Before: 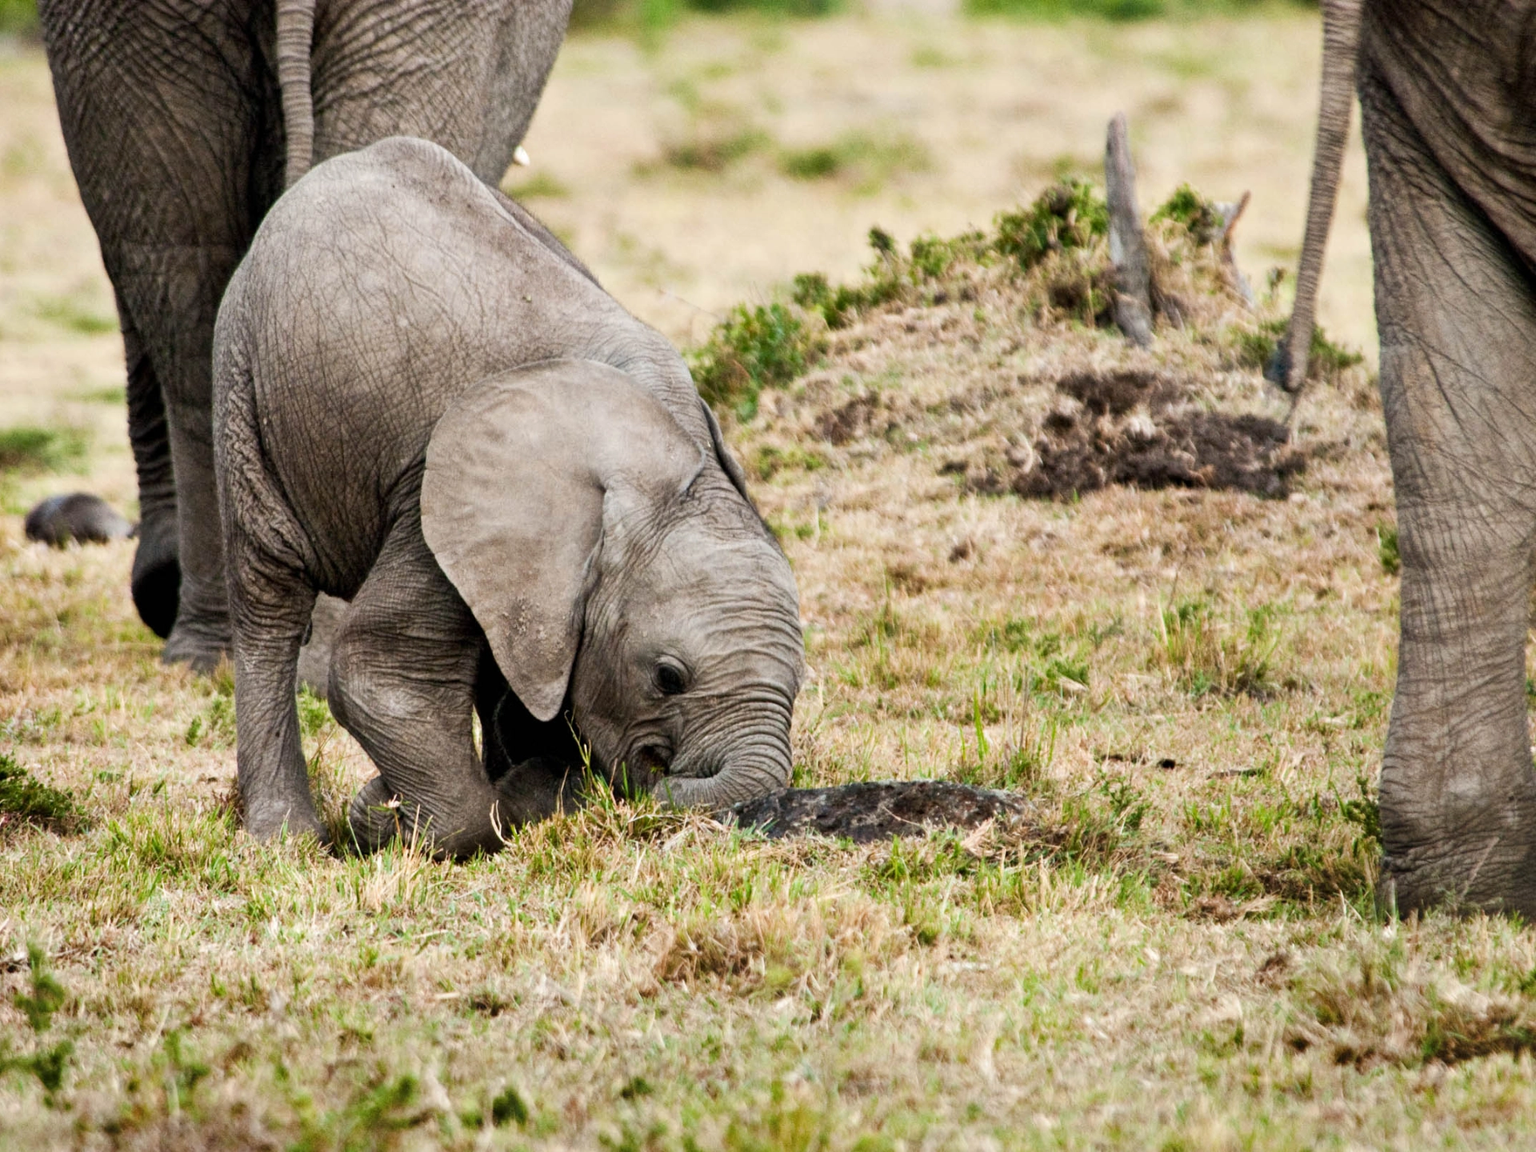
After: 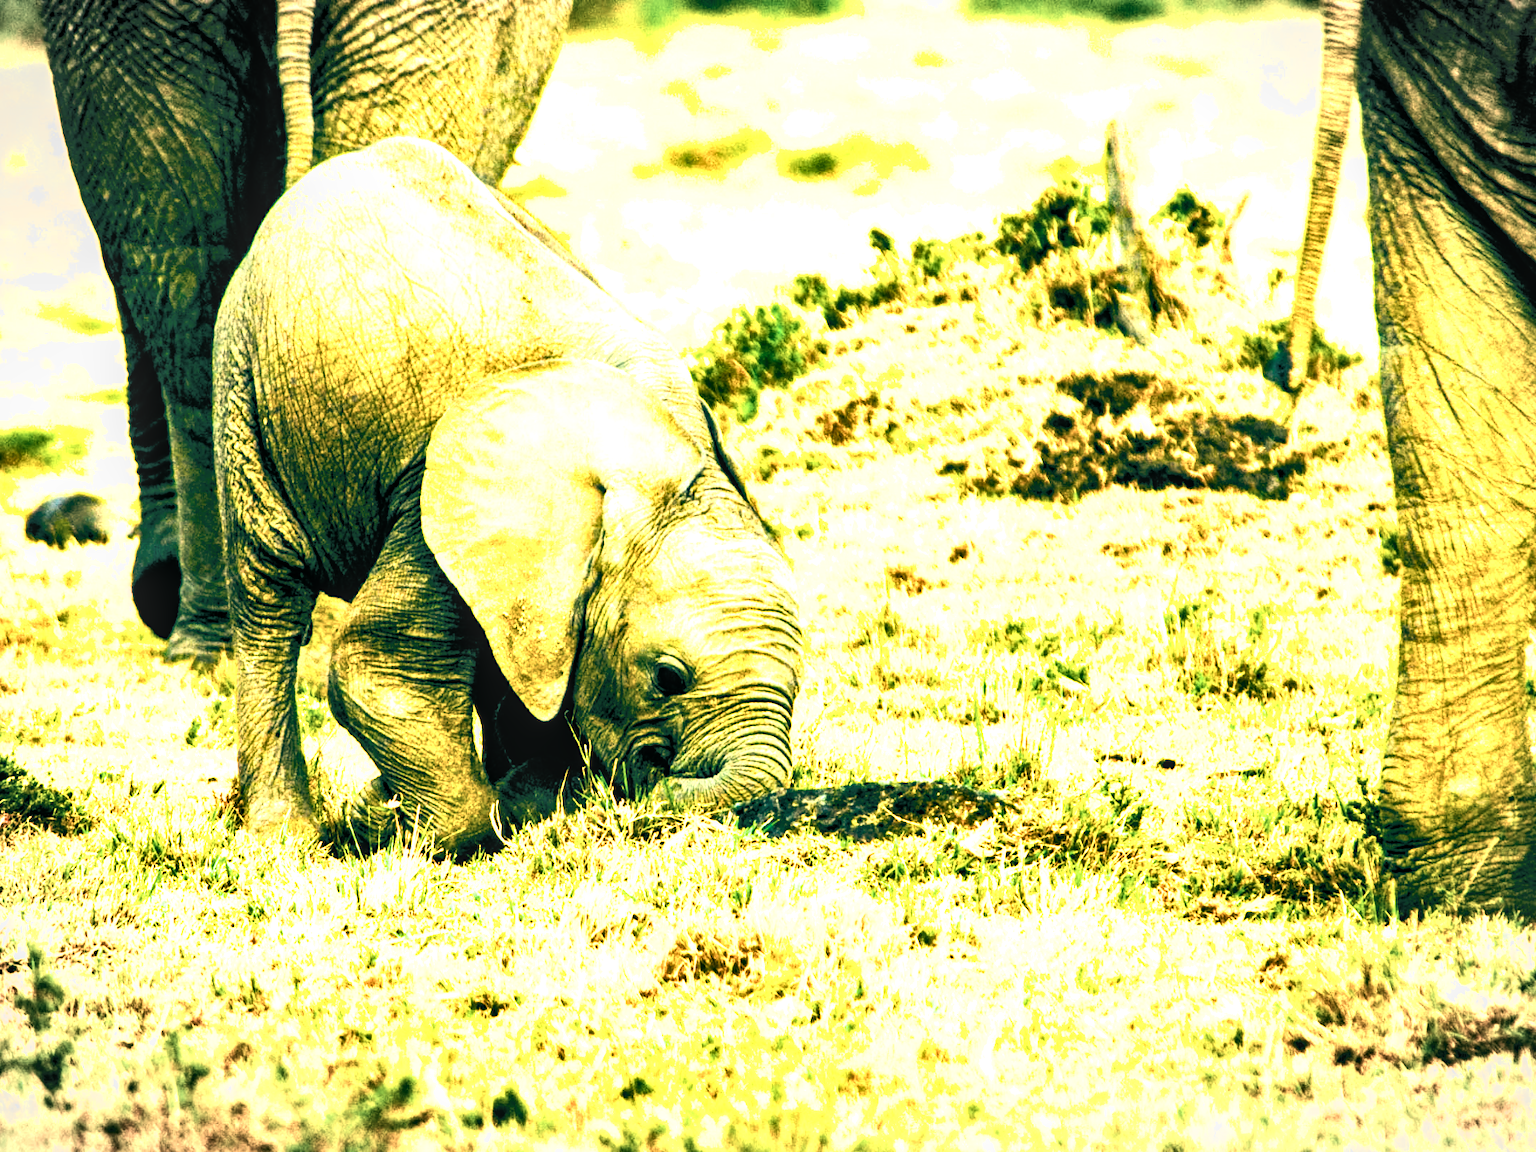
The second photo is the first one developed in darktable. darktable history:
local contrast: on, module defaults
filmic rgb: black relative exposure -7.82 EV, white relative exposure 4.29 EV, hardness 3.86, color science v6 (2022)
tone equalizer: on, module defaults
local contrast #1: highlights 19%, detail 186%
color balance: lift [1.005, 0.99, 1.007, 1.01], gamma [1, 1.034, 1.032, 0.966], gain [0.873, 1.055, 1.067, 0.933]
color zones: curves: ch0 [(0.018, 0.548) (0.197, 0.654) (0.425, 0.447) (0.605, 0.658) (0.732, 0.579)]; ch1 [(0.105, 0.531) (0.224, 0.531) (0.386, 0.39) (0.618, 0.456) (0.732, 0.456) (0.956, 0.421)]; ch2 [(0.039, 0.583) (0.215, 0.465) (0.399, 0.544) (0.465, 0.548) (0.614, 0.447) (0.724, 0.43) (0.882, 0.623) (0.956, 0.632)]
shadows and highlights: shadows 37.27, highlights -28.18, soften with gaussian
vignetting: fall-off start 100%, brightness -0.282, width/height ratio 1.31
color balance rgb: linear chroma grading › global chroma 20%, perceptual saturation grading › global saturation 65%, perceptual saturation grading › highlights 60%, perceptual saturation grading › mid-tones 50%, perceptual saturation grading › shadows 50%, perceptual brilliance grading › global brilliance 30%, perceptual brilliance grading › highlights 50%, perceptual brilliance grading › mid-tones 50%, perceptual brilliance grading › shadows -22%, global vibrance 20%
